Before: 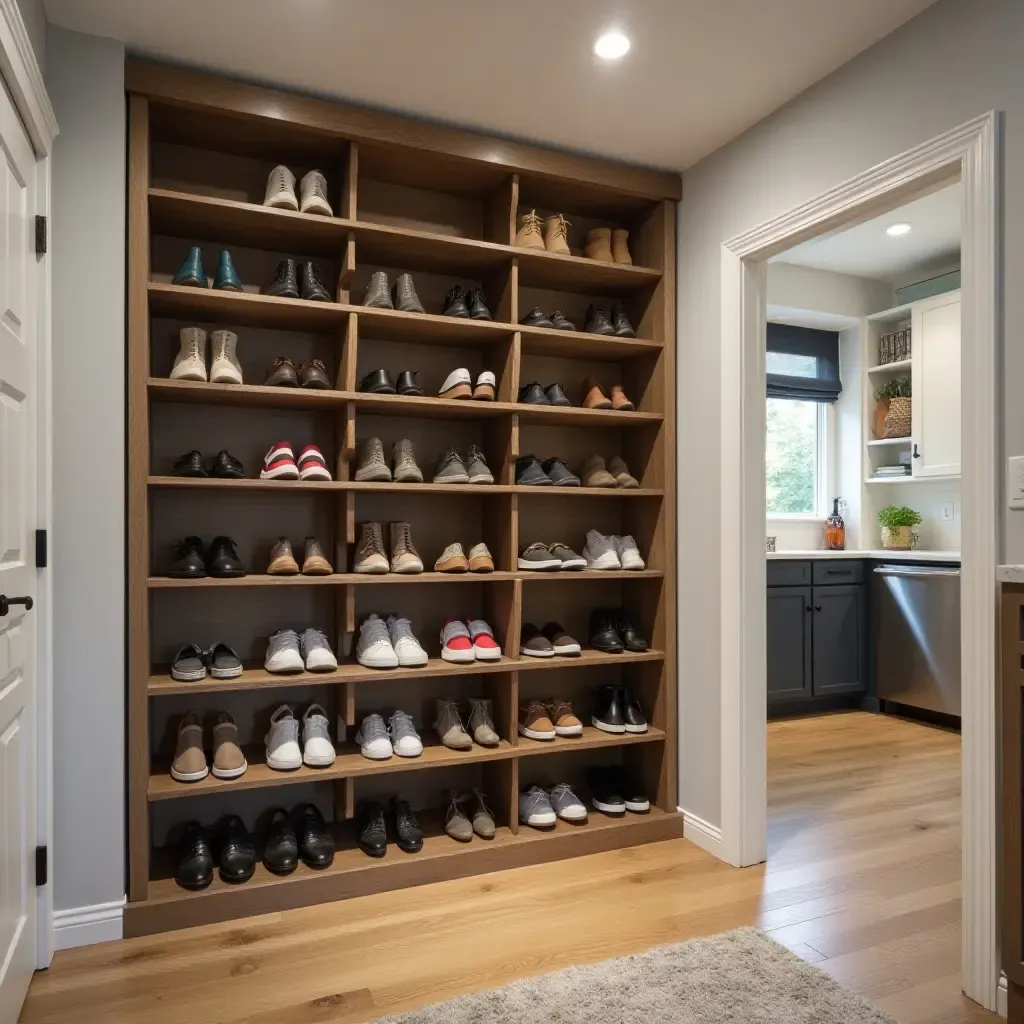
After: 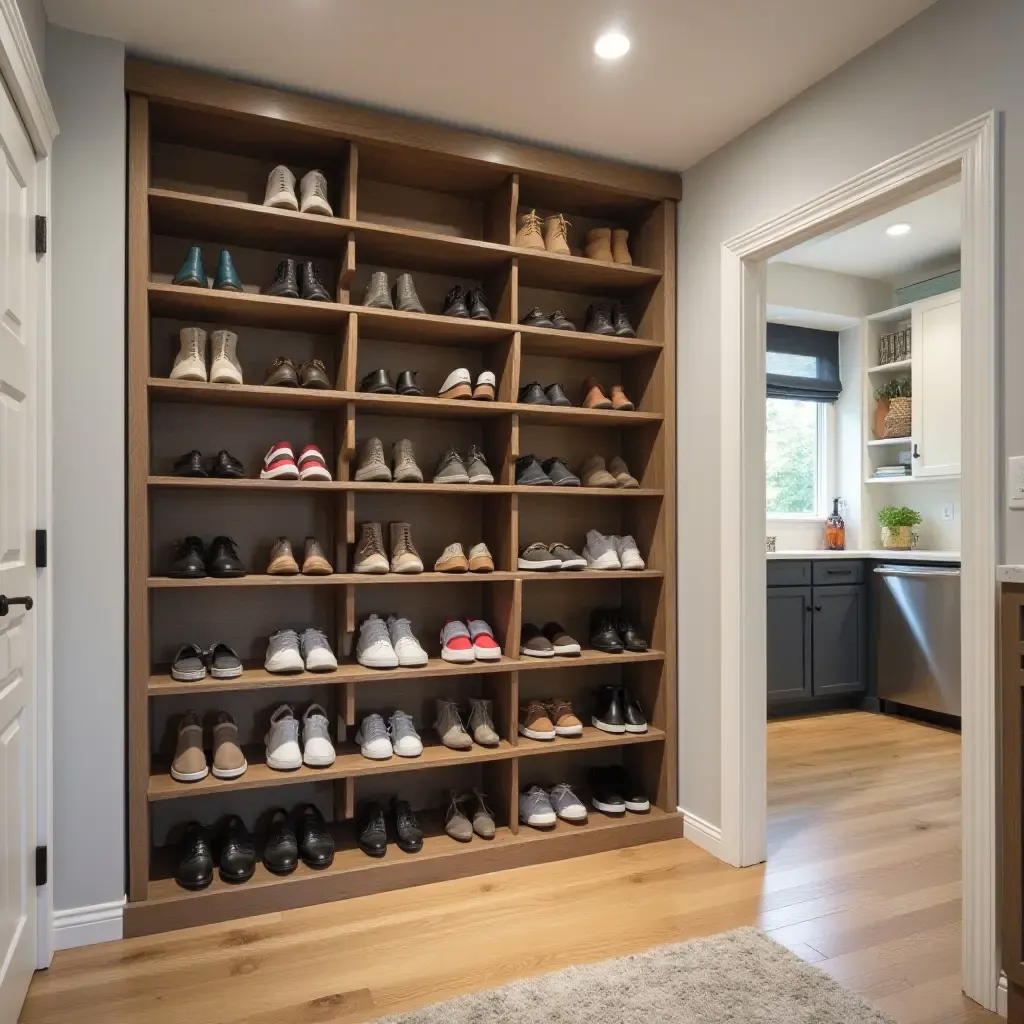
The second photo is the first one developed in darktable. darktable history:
contrast brightness saturation: contrast 0.05, brightness 0.067, saturation 0.01
